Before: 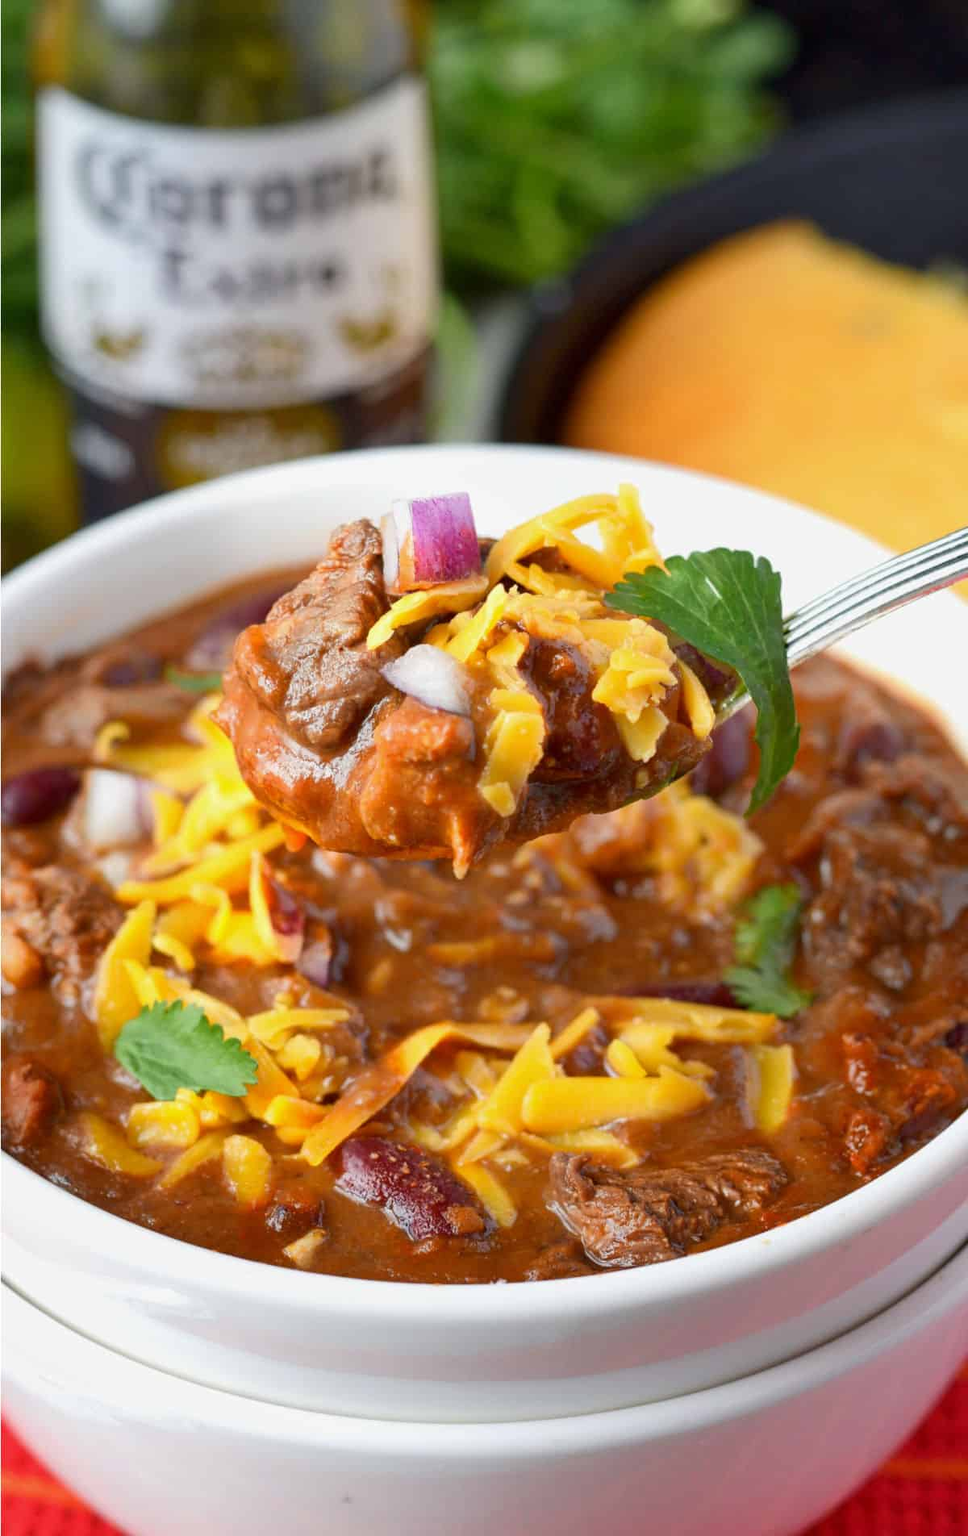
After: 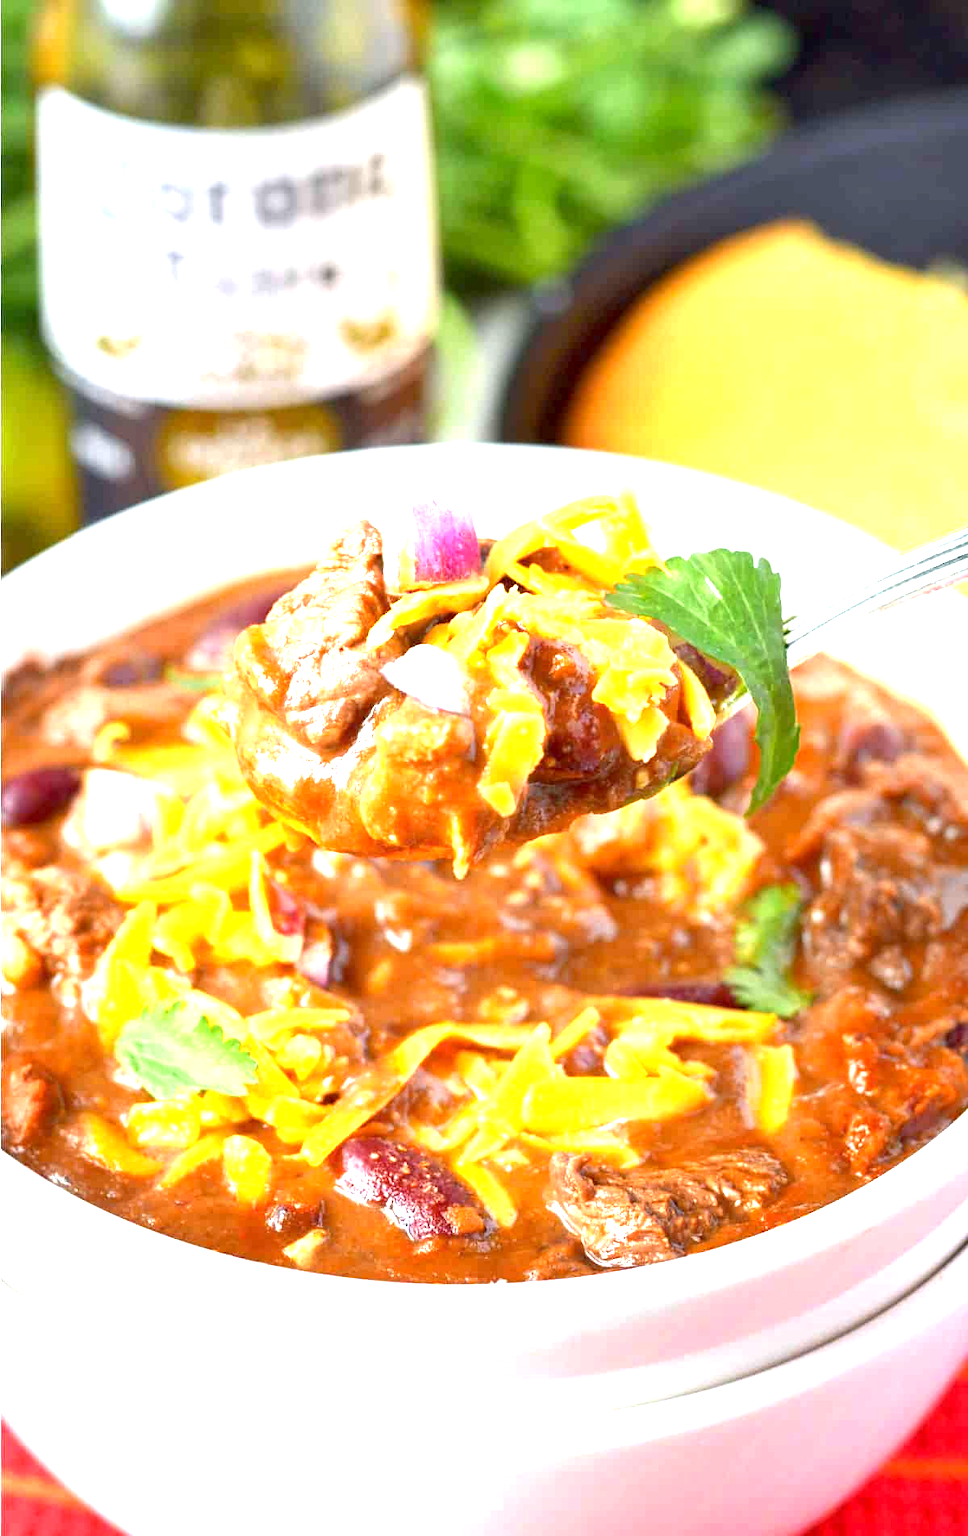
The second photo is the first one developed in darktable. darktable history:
exposure: black level correction 0.001, exposure 1.816 EV, compensate exposure bias true, compensate highlight preservation false
